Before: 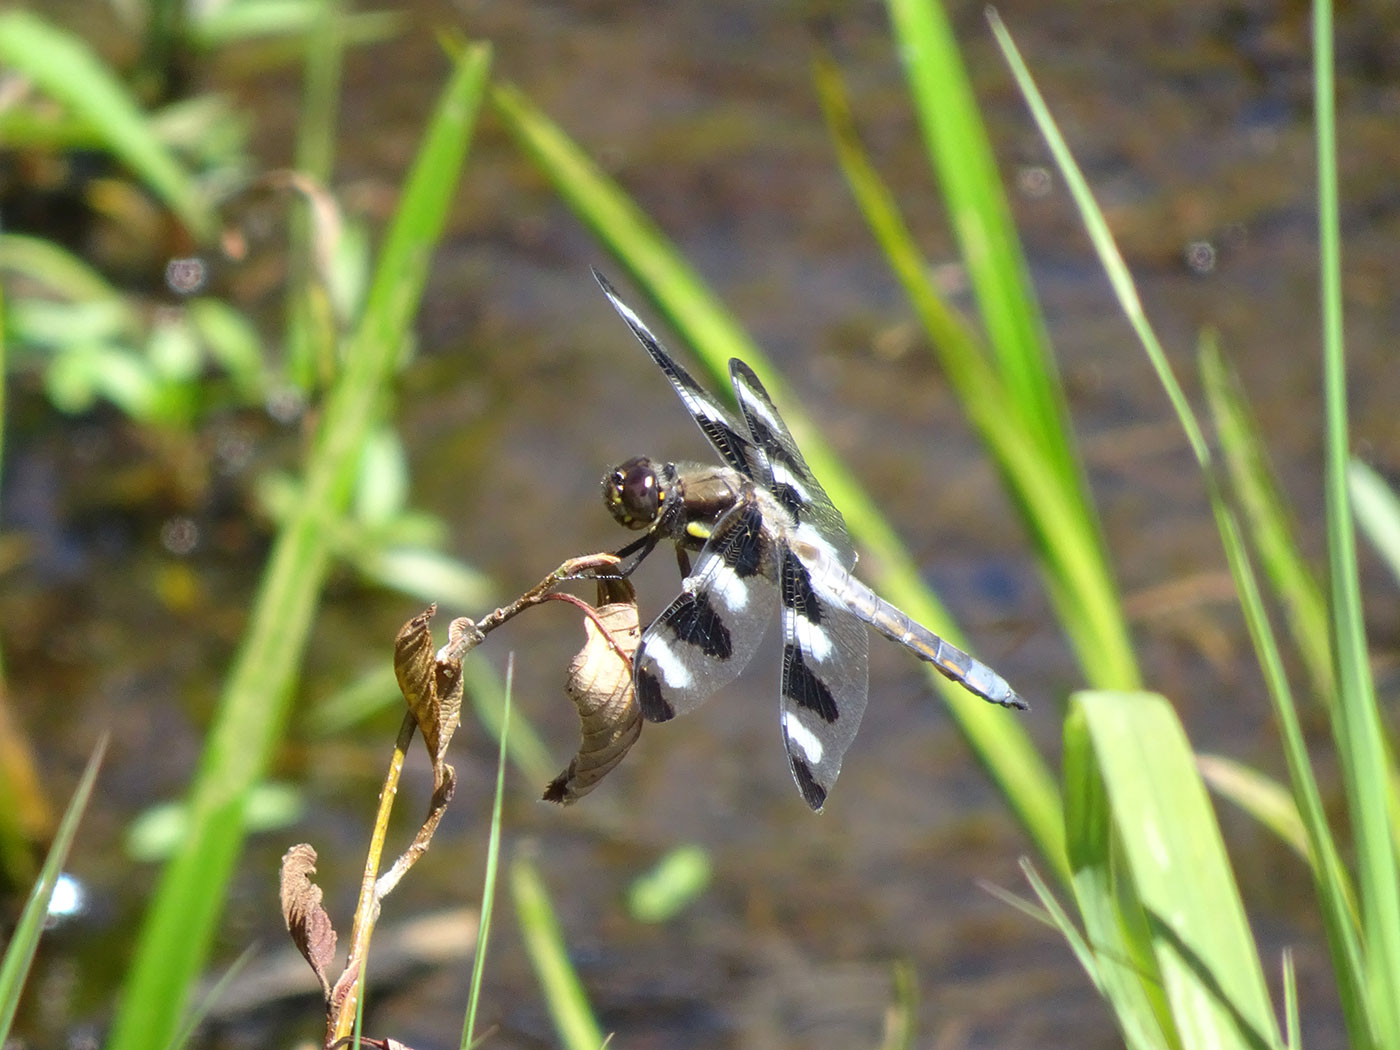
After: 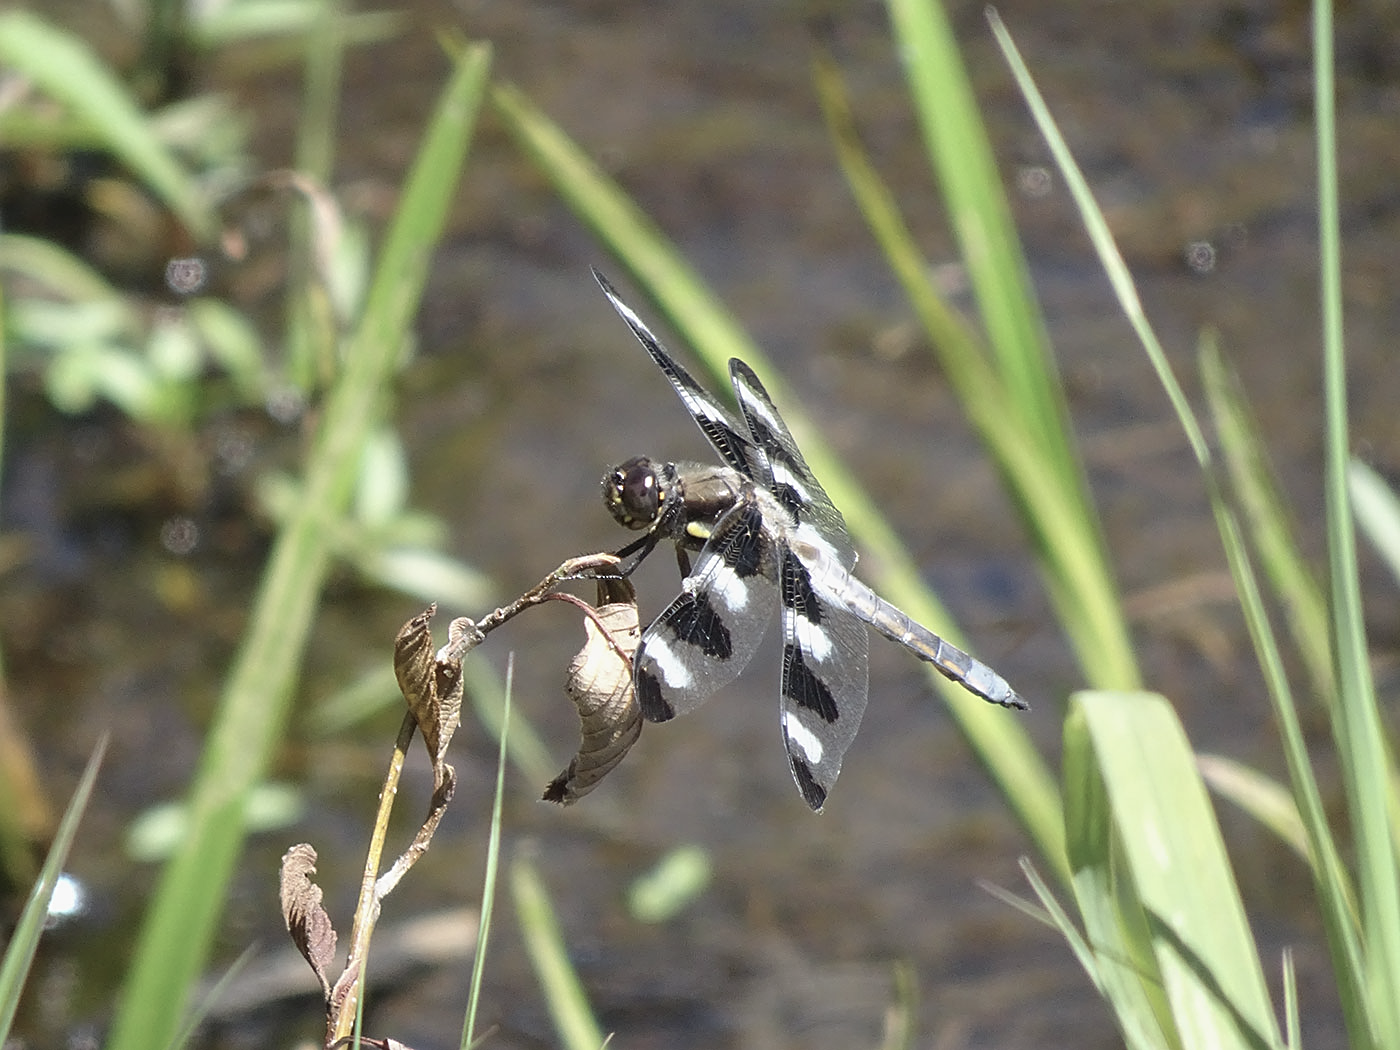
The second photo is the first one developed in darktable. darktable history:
contrast brightness saturation: contrast -0.046, saturation -0.409
sharpen: on, module defaults
